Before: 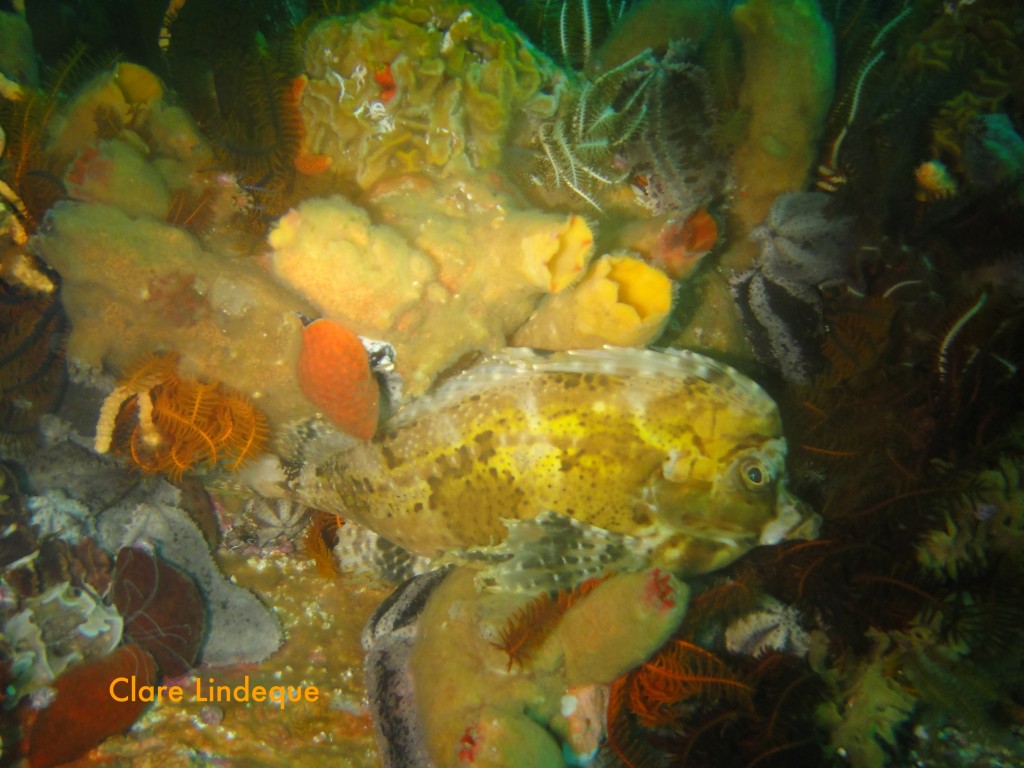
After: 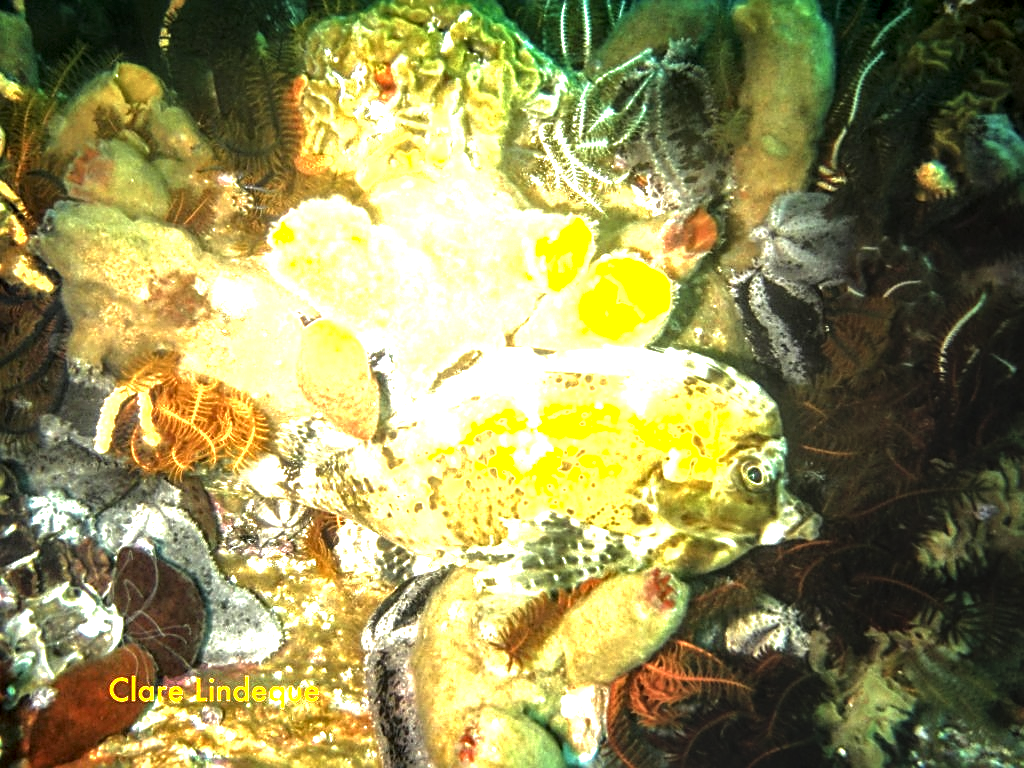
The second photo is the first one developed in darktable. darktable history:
sharpen: on, module defaults
base curve: curves: ch0 [(0, 0) (0.826, 0.587) (1, 1)]
tone equalizer: -8 EV -1.08 EV, -7 EV -1.01 EV, -6 EV -0.867 EV, -5 EV -0.578 EV, -3 EV 0.578 EV, -2 EV 0.867 EV, -1 EV 1.01 EV, +0 EV 1.08 EV, edges refinement/feathering 500, mask exposure compensation -1.57 EV, preserve details no
local contrast: highlights 65%, shadows 54%, detail 169%, midtone range 0.514
exposure: black level correction 0, exposure 1.3 EV, compensate exposure bias true, compensate highlight preservation false
